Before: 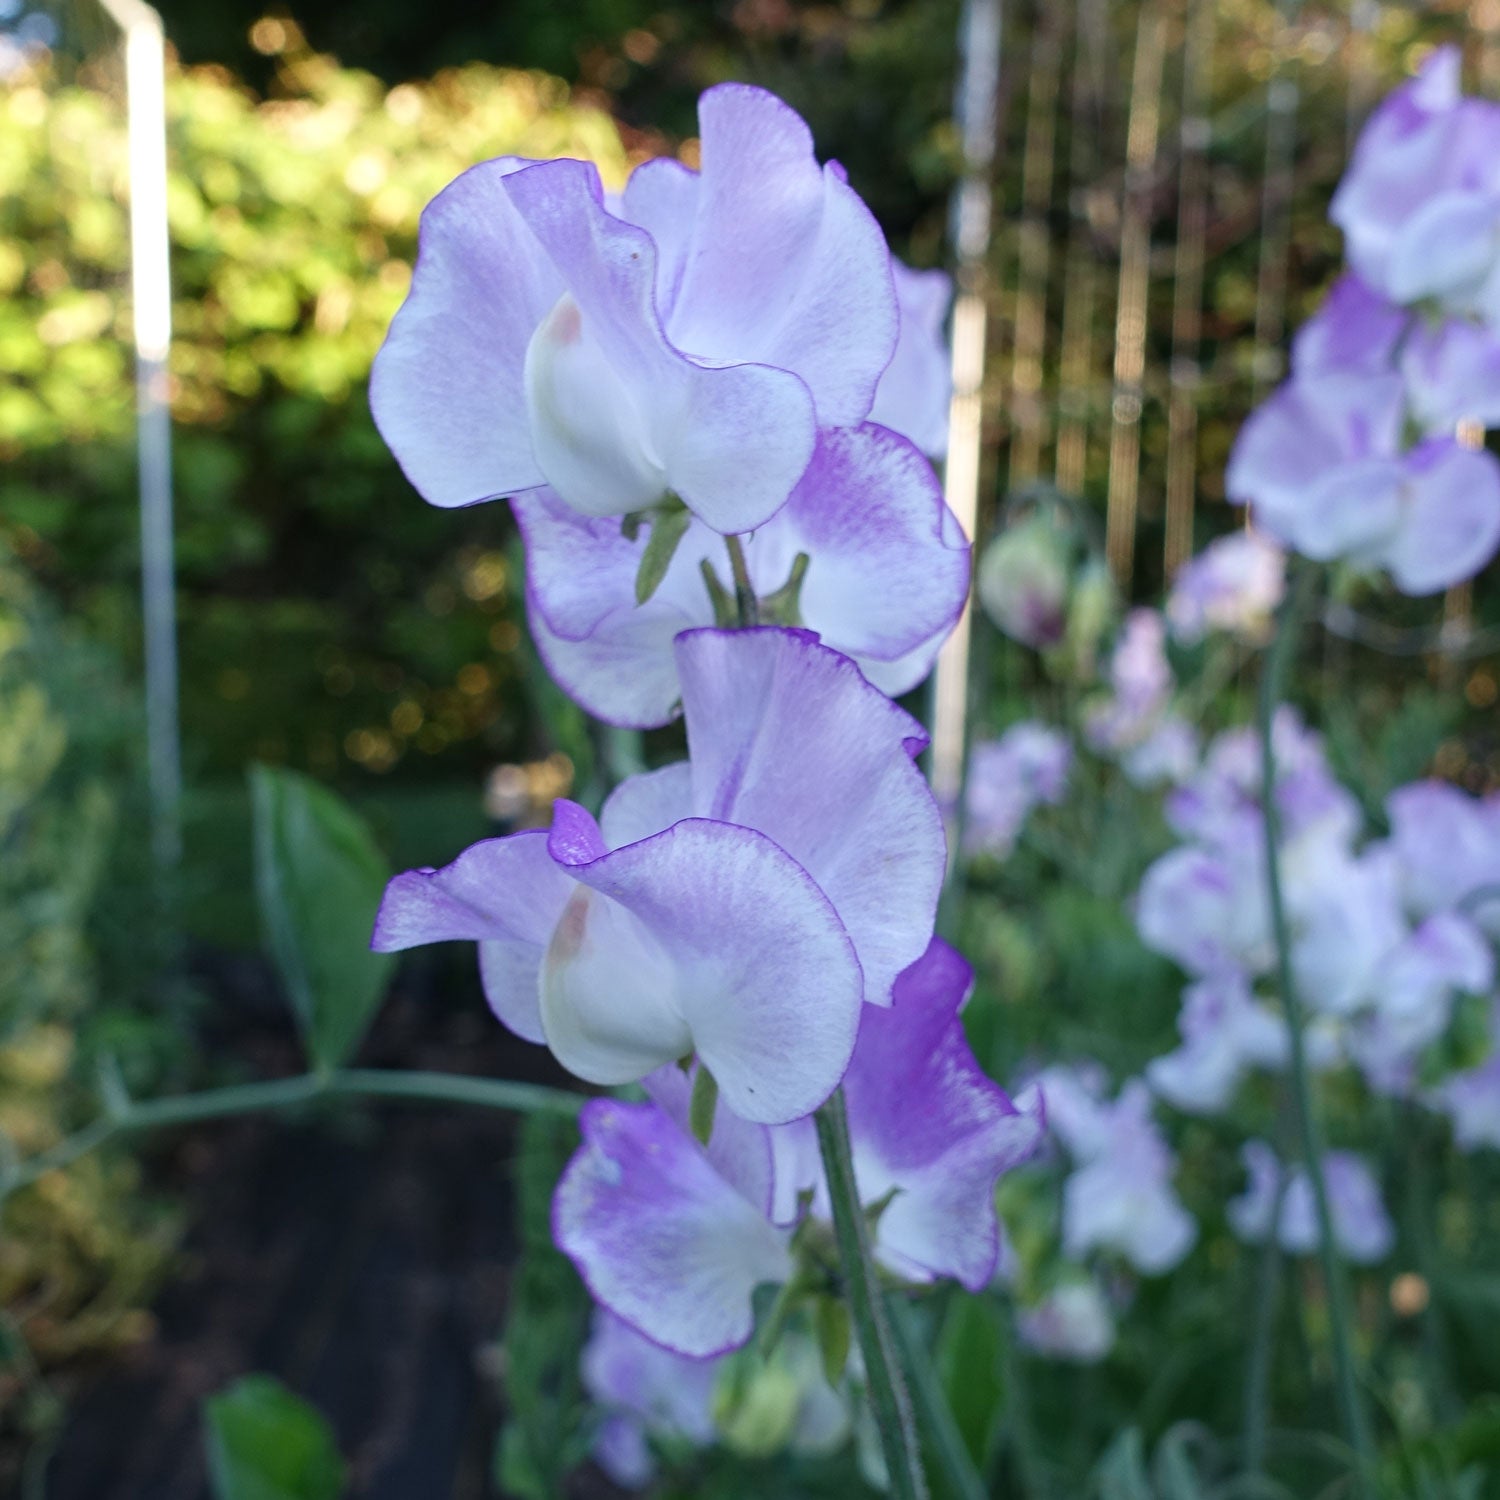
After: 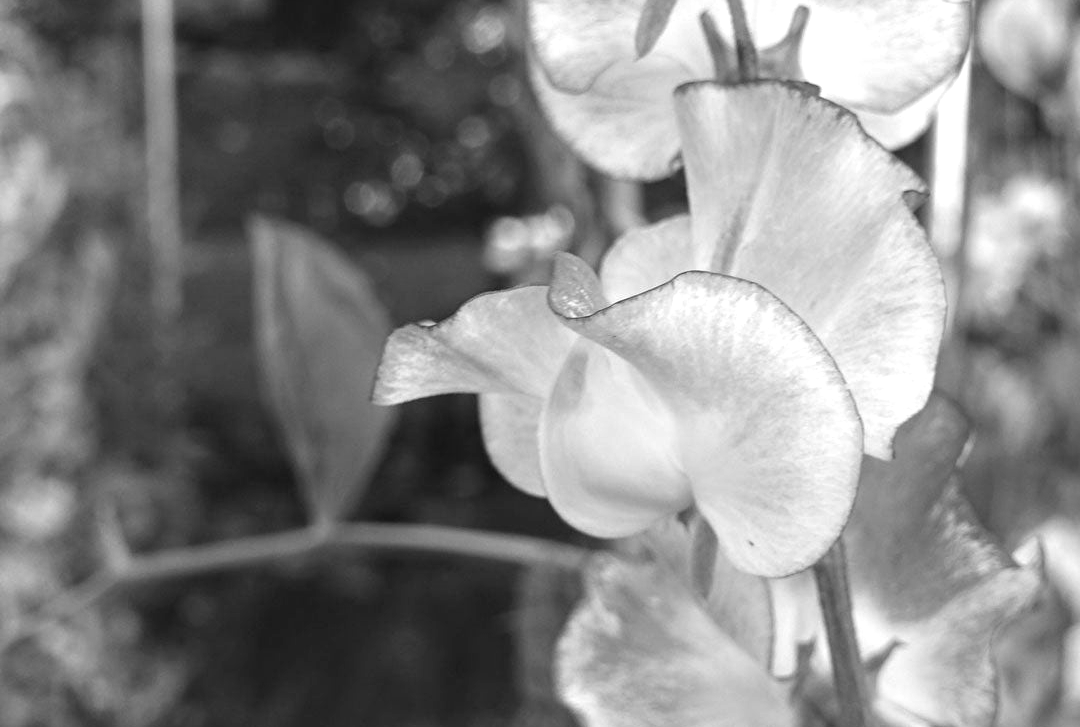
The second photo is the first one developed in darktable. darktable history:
exposure: exposure 0.921 EV, compensate highlight preservation false
crop: top 36.498%, right 27.964%, bottom 14.995%
monochrome: size 3.1
